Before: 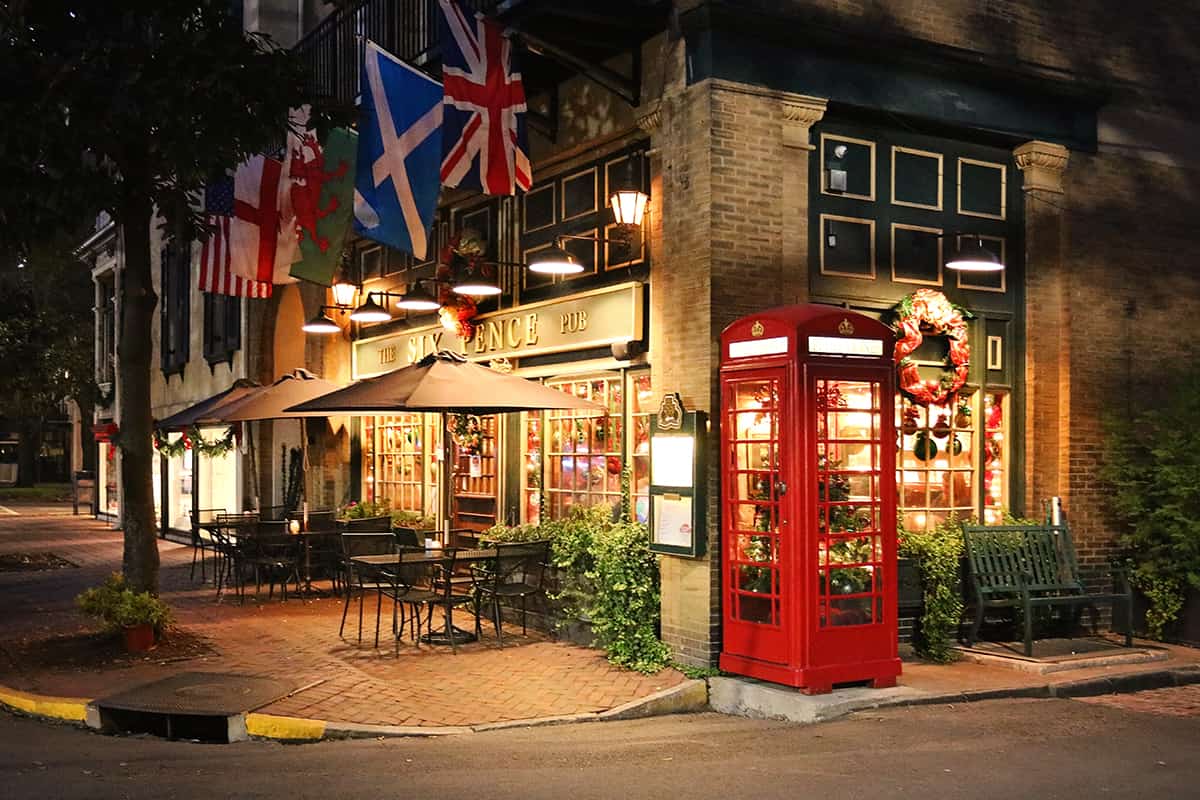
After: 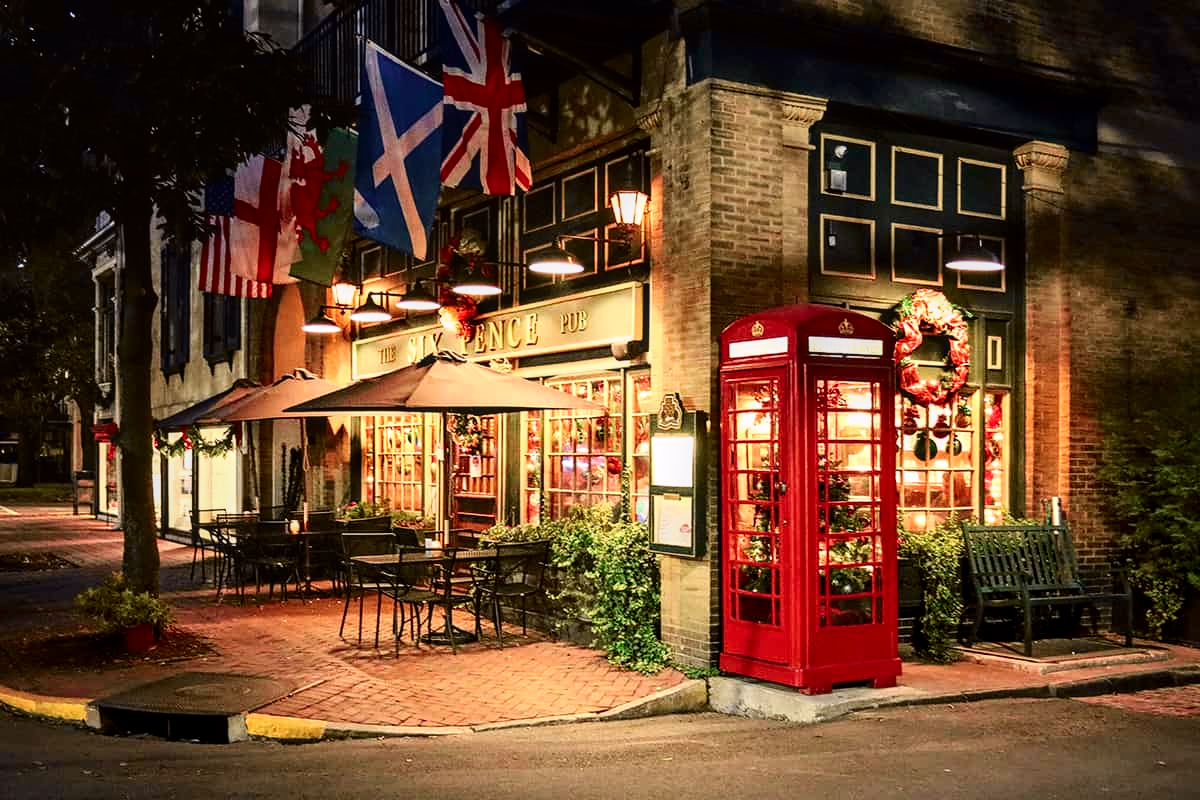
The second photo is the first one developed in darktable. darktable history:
tone curve: curves: ch0 [(0, 0.011) (0.053, 0.026) (0.174, 0.115) (0.416, 0.417) (0.697, 0.758) (0.852, 0.902) (0.991, 0.981)]; ch1 [(0, 0) (0.264, 0.22) (0.407, 0.373) (0.463, 0.457) (0.492, 0.5) (0.512, 0.511) (0.54, 0.543) (0.585, 0.617) (0.659, 0.686) (0.78, 0.8) (1, 1)]; ch2 [(0, 0) (0.438, 0.449) (0.473, 0.469) (0.503, 0.5) (0.523, 0.534) (0.562, 0.591) (0.612, 0.627) (0.701, 0.707) (1, 1)], color space Lab, independent channels, preserve colors none
local contrast: detail 130%
